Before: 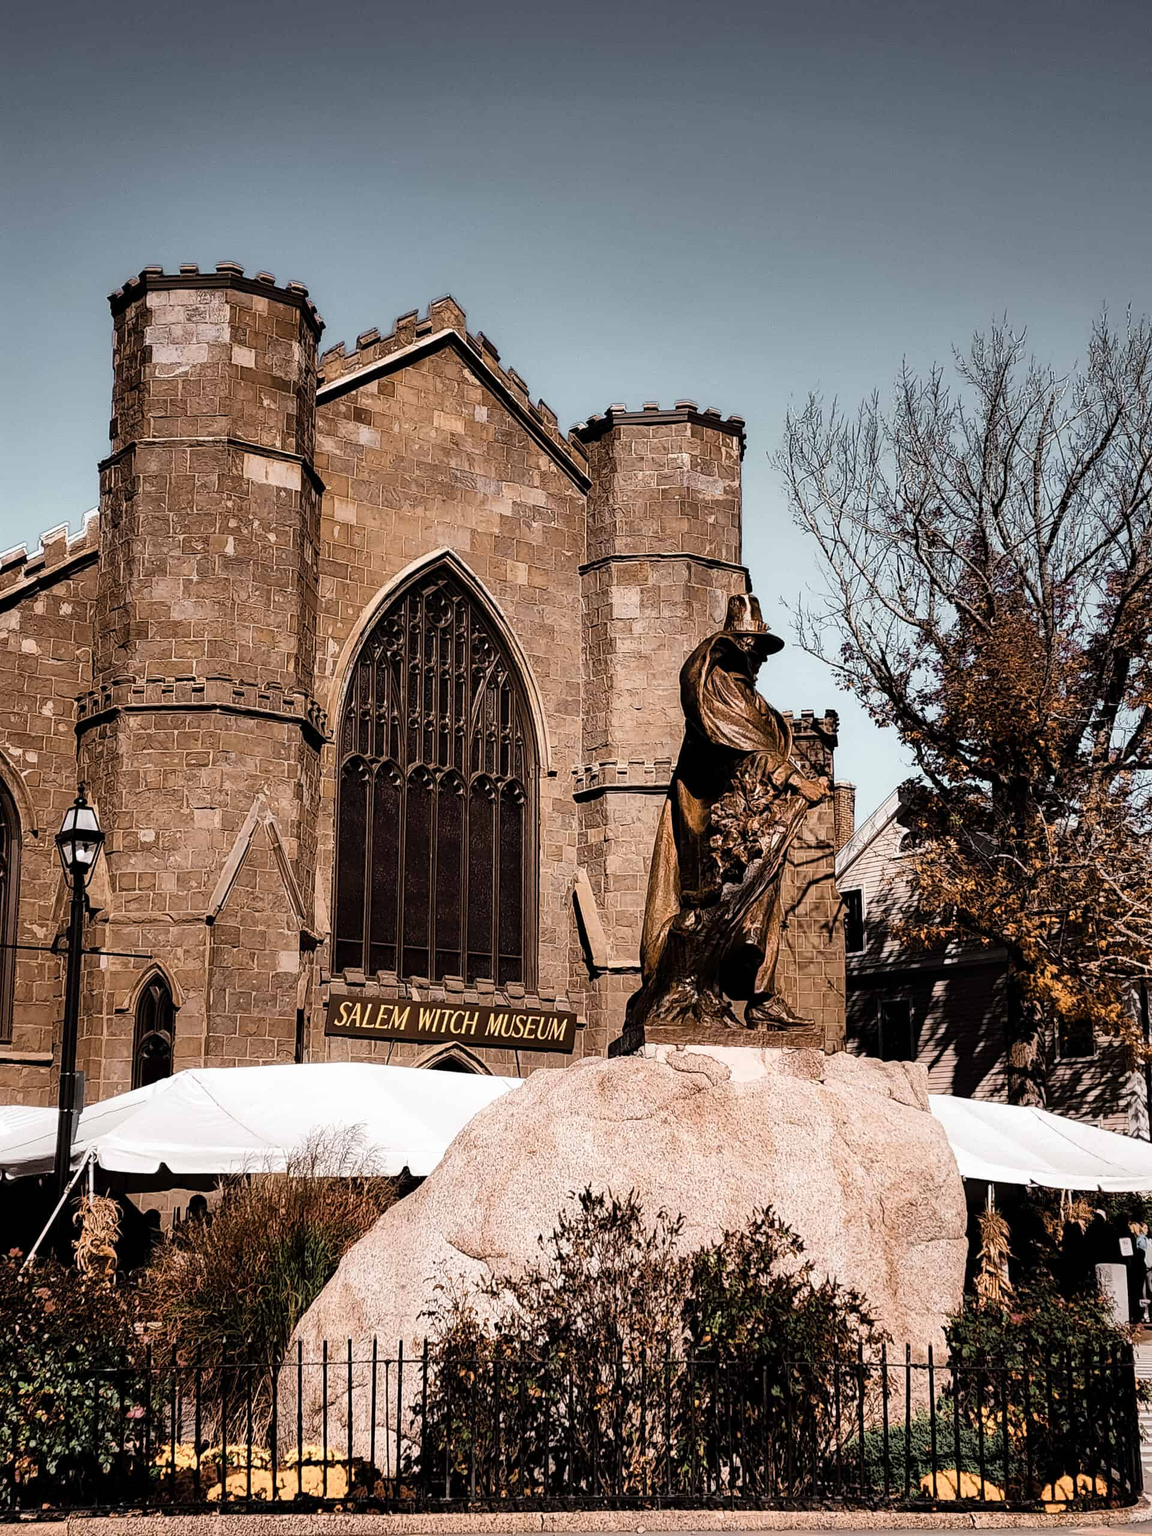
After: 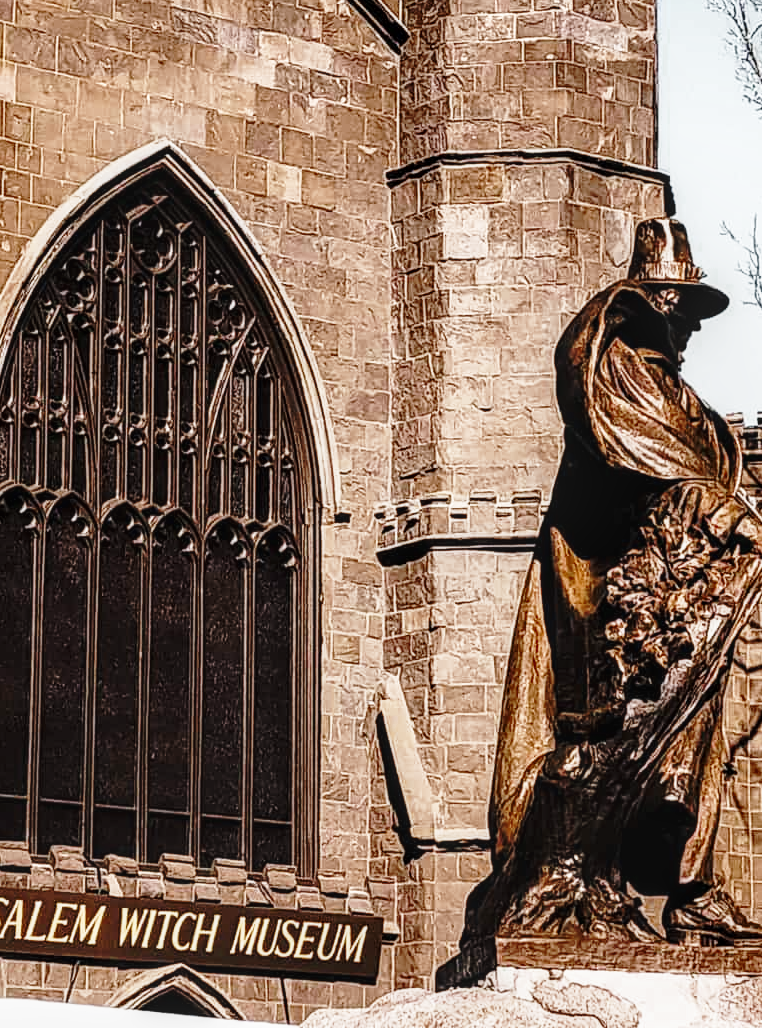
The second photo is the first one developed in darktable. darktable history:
crop: left 30.147%, top 30.181%, right 30.123%, bottom 29.633%
local contrast: on, module defaults
base curve: curves: ch0 [(0, 0) (0.036, 0.037) (0.121, 0.228) (0.46, 0.76) (0.859, 0.983) (1, 1)], exposure shift 0.569, preserve colors none
color zones: curves: ch0 [(0, 0.5) (0.125, 0.4) (0.25, 0.5) (0.375, 0.4) (0.5, 0.4) (0.625, 0.6) (0.75, 0.6) (0.875, 0.5)]; ch1 [(0, 0.35) (0.125, 0.45) (0.25, 0.35) (0.375, 0.35) (0.5, 0.35) (0.625, 0.35) (0.75, 0.45) (0.875, 0.35)]; ch2 [(0, 0.6) (0.125, 0.5) (0.25, 0.5) (0.375, 0.6) (0.5, 0.6) (0.625, 0.5) (0.75, 0.5) (0.875, 0.5)]
